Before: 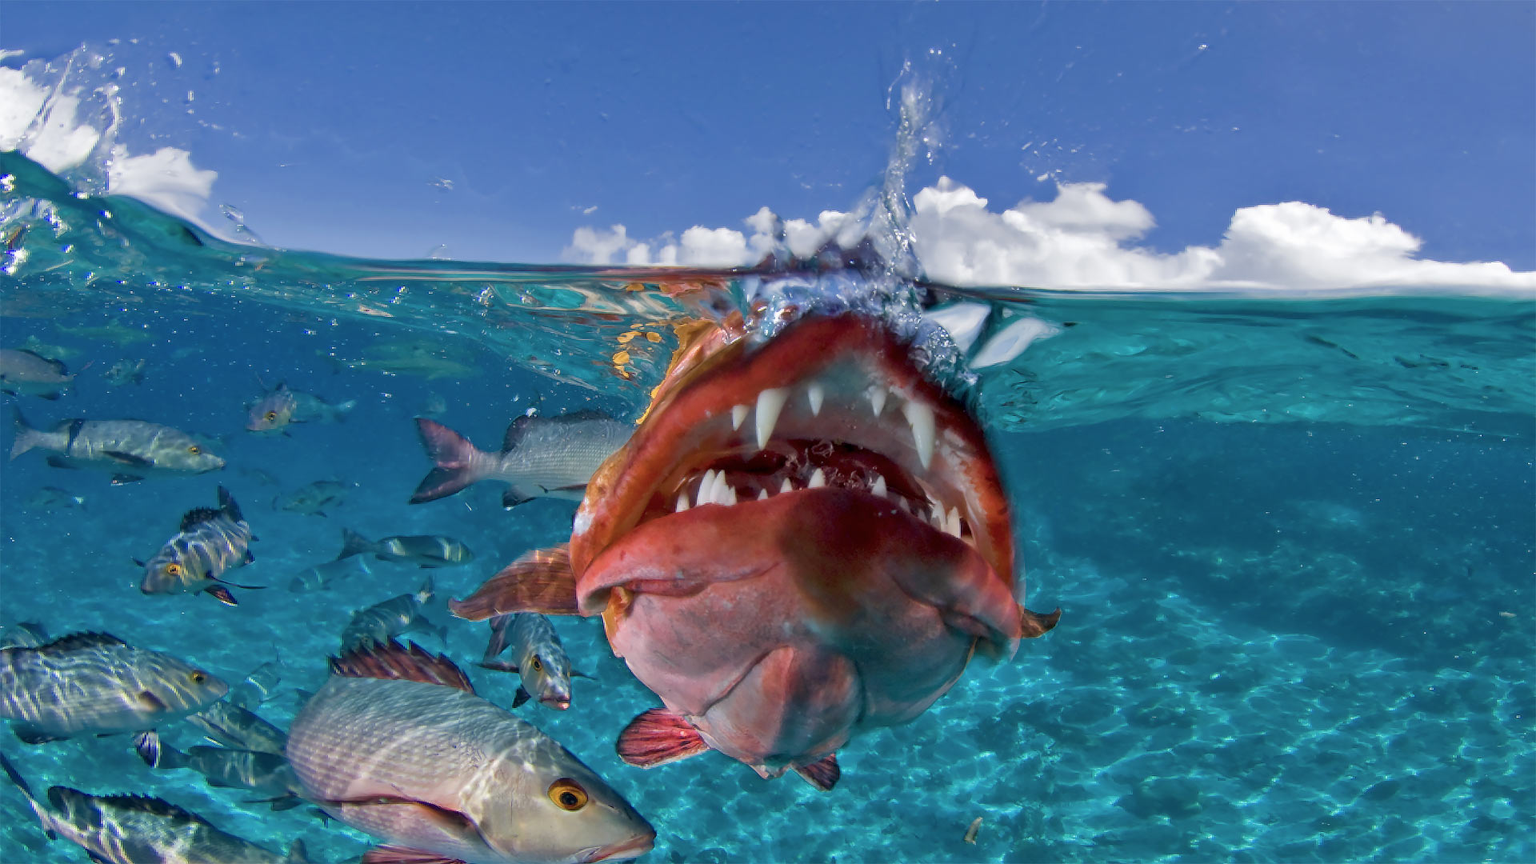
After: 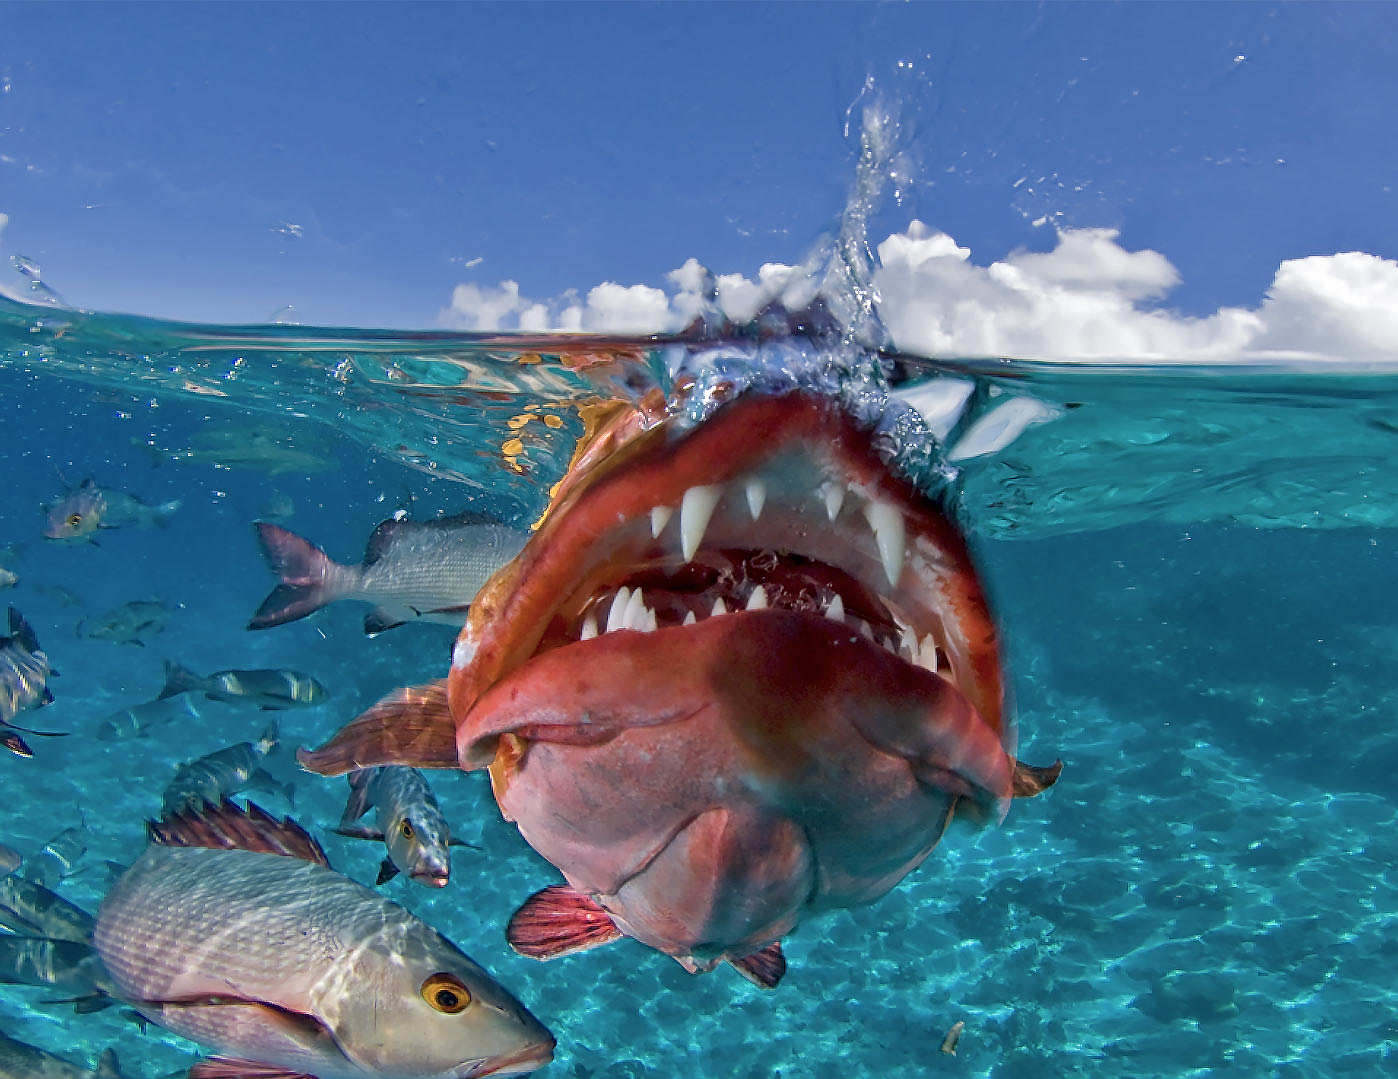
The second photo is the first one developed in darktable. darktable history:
crop: left 13.758%, top 0%, right 13.415%
sharpen: on, module defaults
